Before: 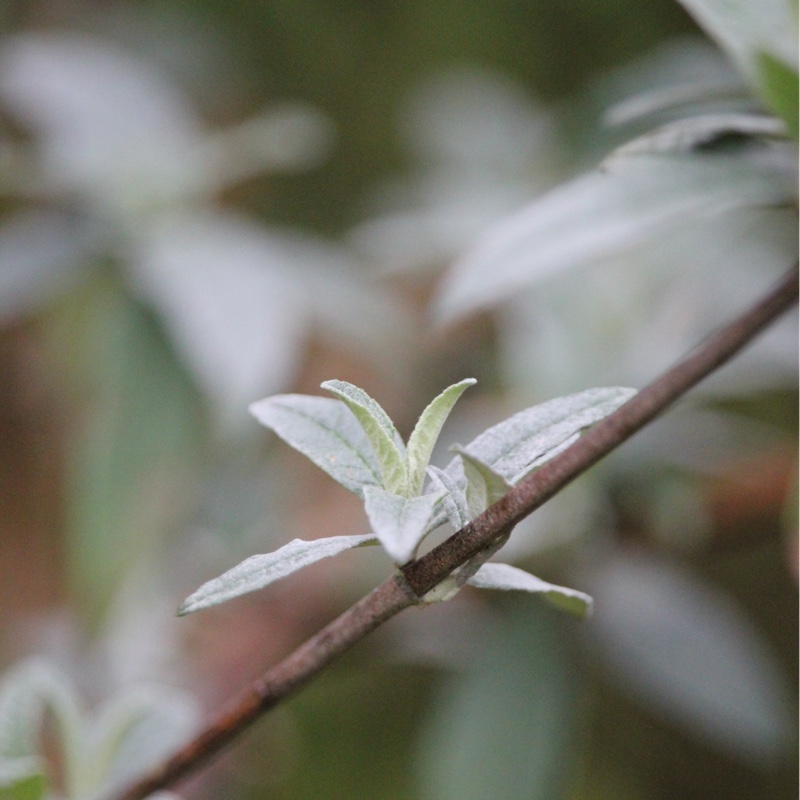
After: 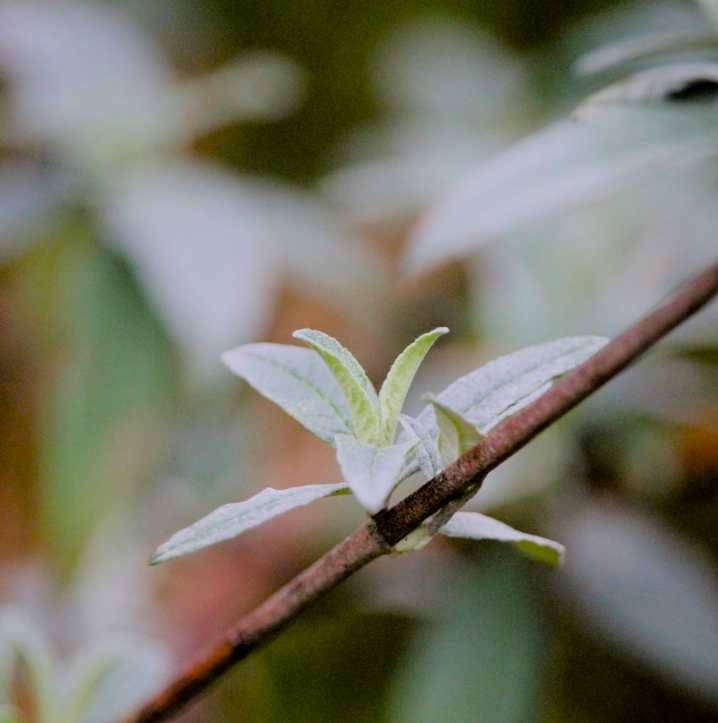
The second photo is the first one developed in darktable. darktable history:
crop: left 3.538%, top 6.421%, right 6.676%, bottom 3.197%
filmic rgb: black relative exposure -4.39 EV, white relative exposure 5.04 EV, hardness 2.21, latitude 39.96%, contrast 1.145, highlights saturation mix 10.68%, shadows ↔ highlights balance 0.877%, color science v6 (2022)
color balance rgb: perceptual saturation grading › global saturation 36.428%, perceptual saturation grading › shadows 35.794%, global vibrance 30.097%
